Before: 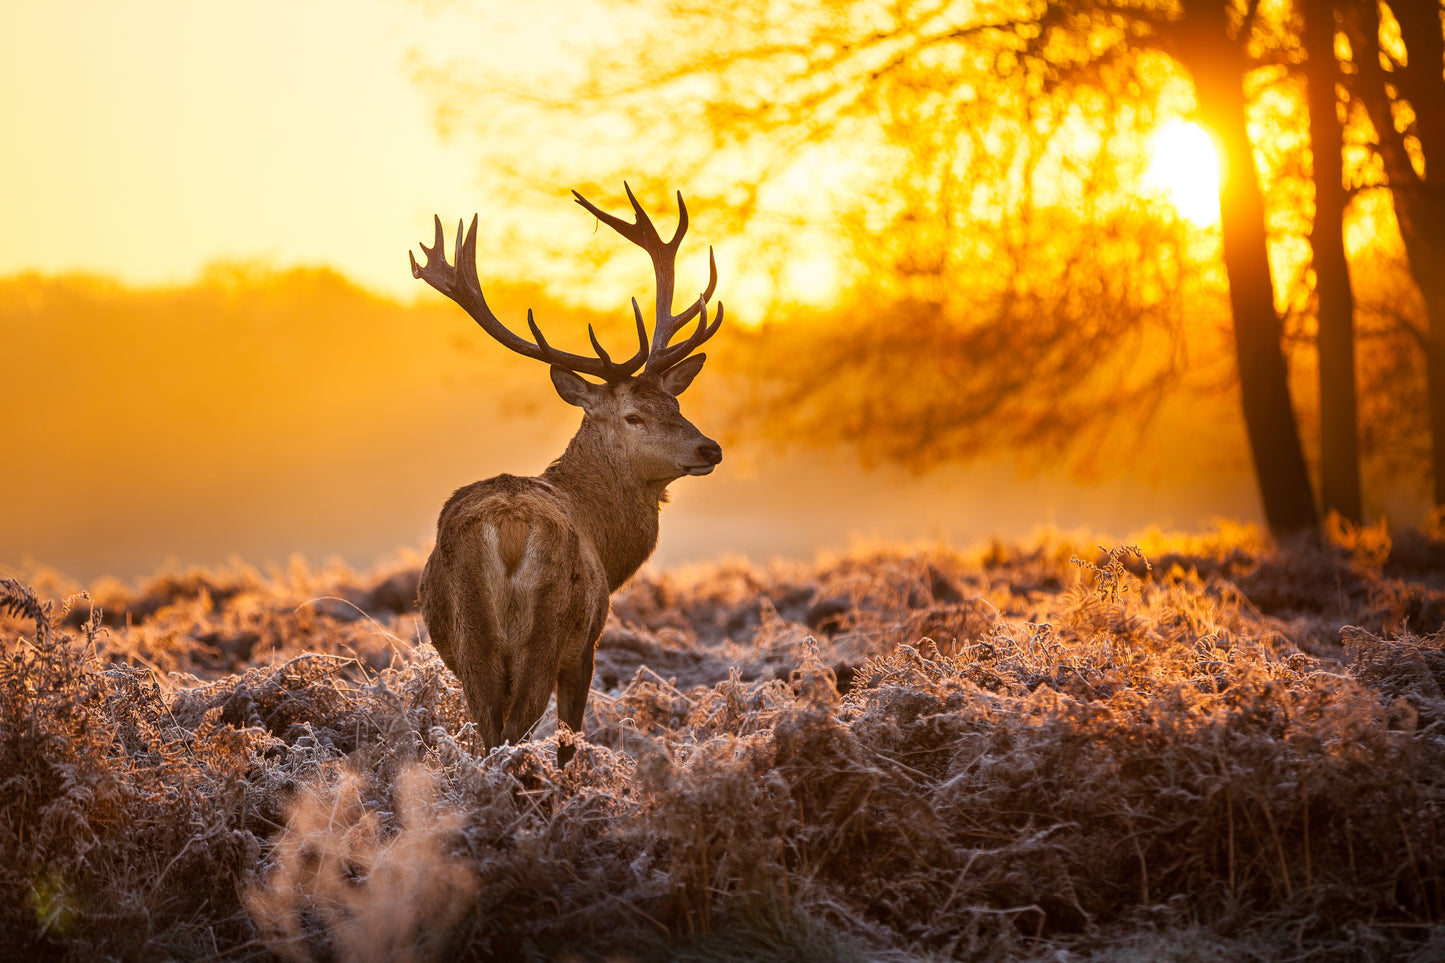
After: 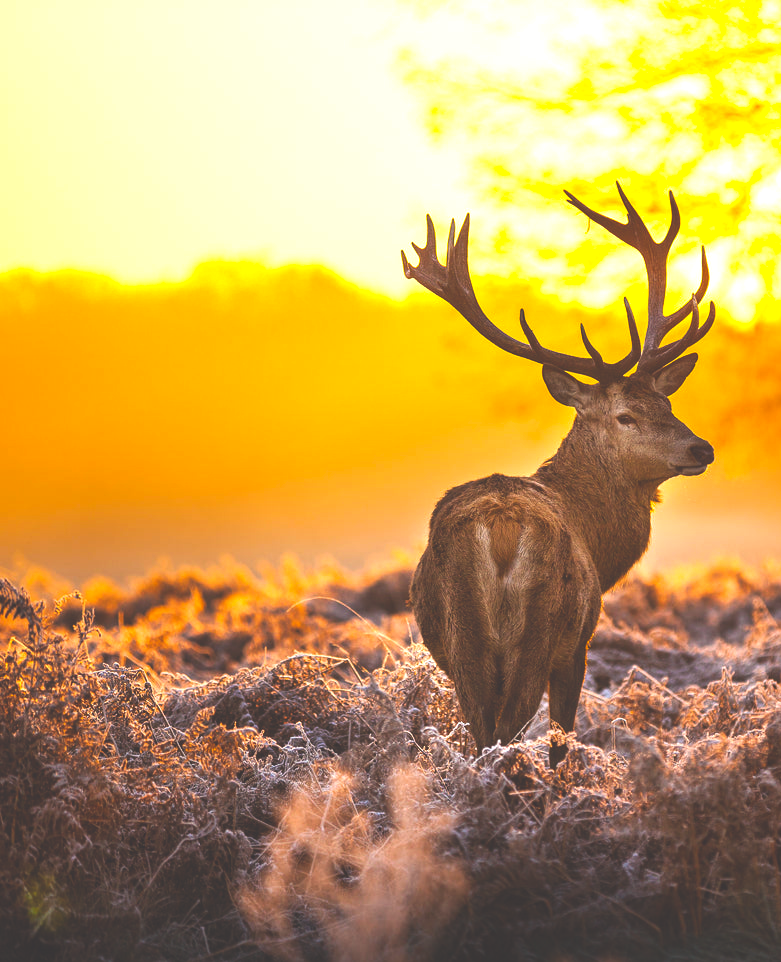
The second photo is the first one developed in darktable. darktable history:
color balance rgb: shadows lift › chroma 2.058%, shadows lift › hue 248.05°, linear chroma grading › global chroma 8.757%, perceptual saturation grading › global saturation 19.581%, perceptual brilliance grading › highlights 15.62%, perceptual brilliance grading › mid-tones 6.024%, perceptual brilliance grading › shadows -15.554%, global vibrance 20%
crop: left 0.592%, right 45.317%, bottom 0.081%
exposure: black level correction -0.042, exposure 0.059 EV, compensate exposure bias true, compensate highlight preservation false
